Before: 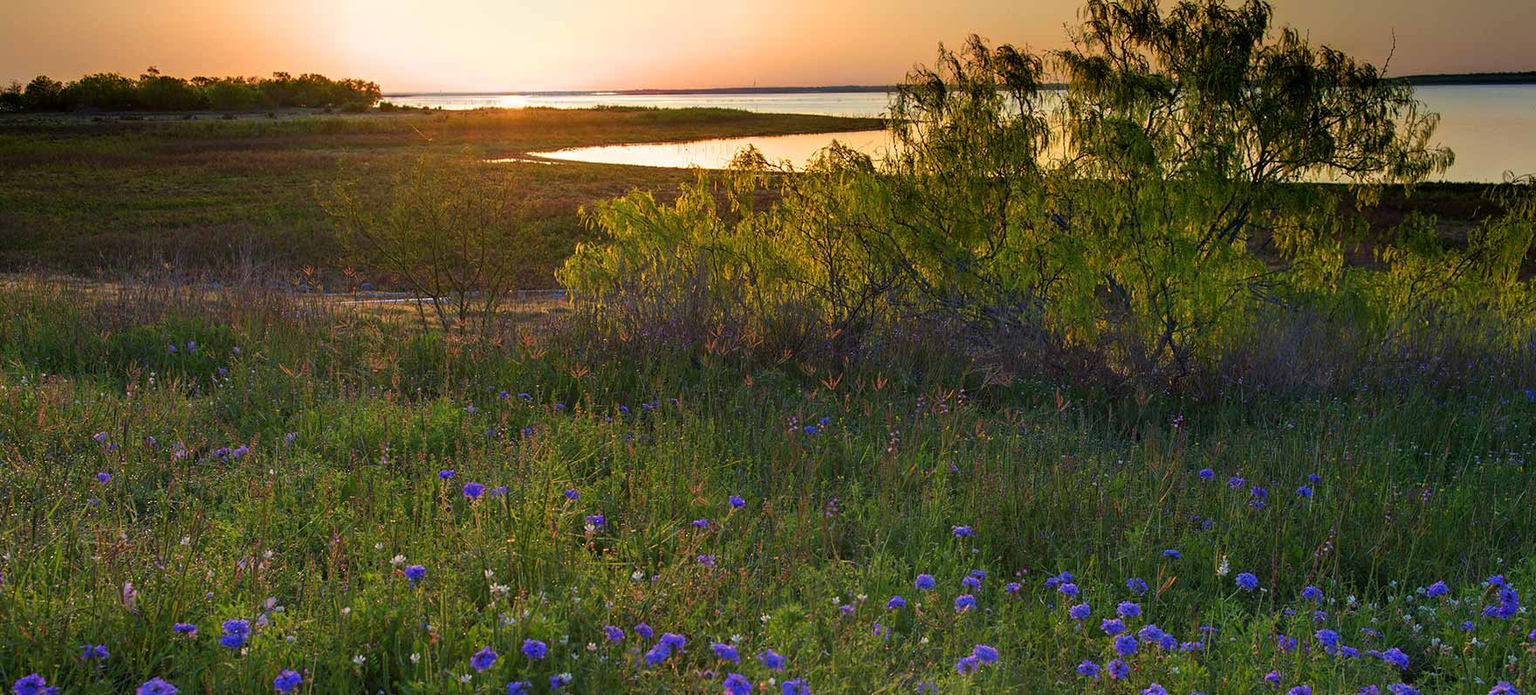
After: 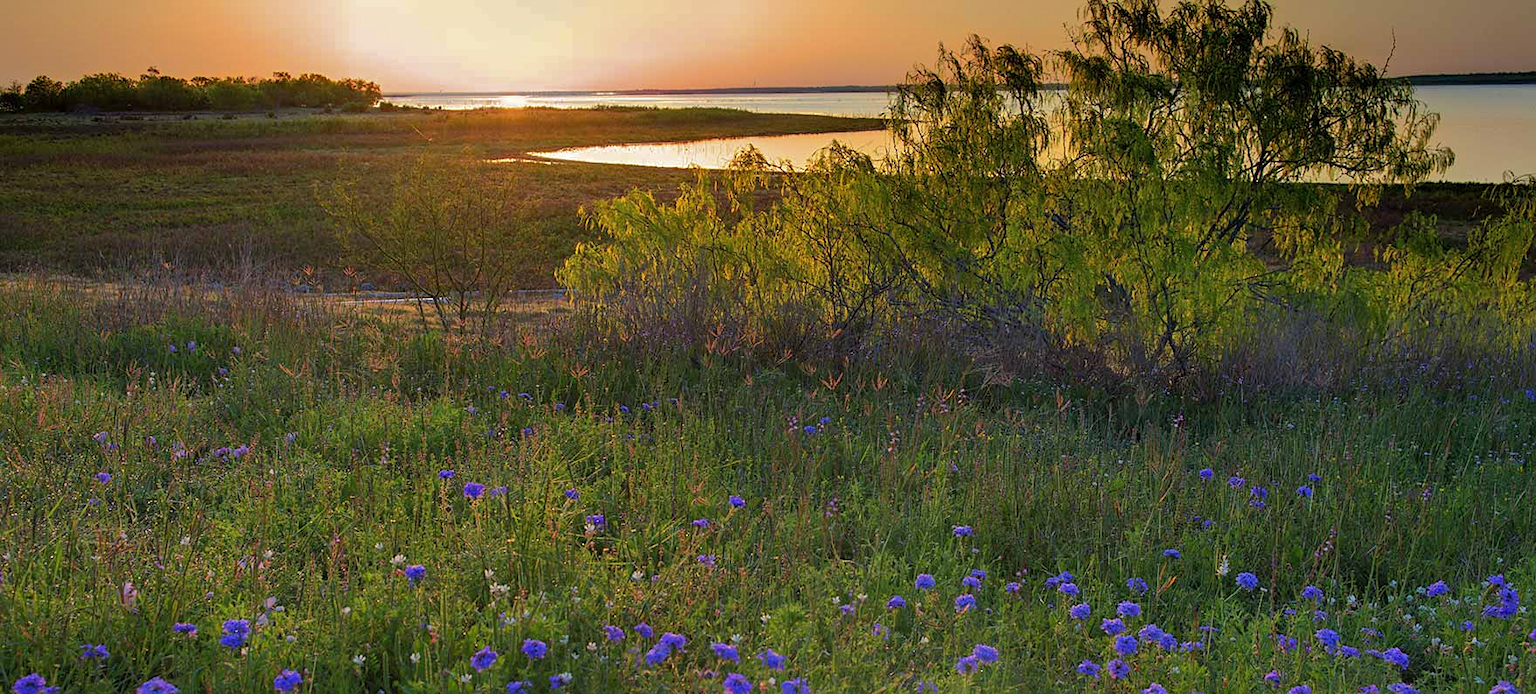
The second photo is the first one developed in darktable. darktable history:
shadows and highlights: shadows 39.57, highlights -59.77
sharpen: amount 0.206
